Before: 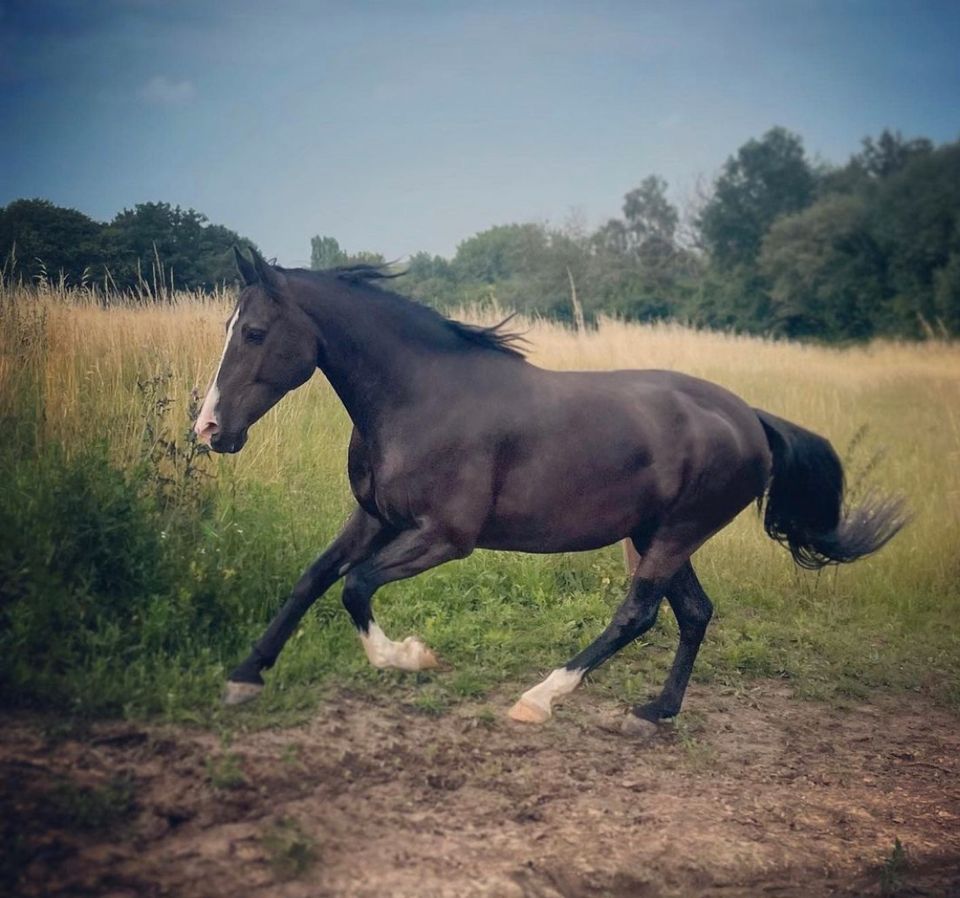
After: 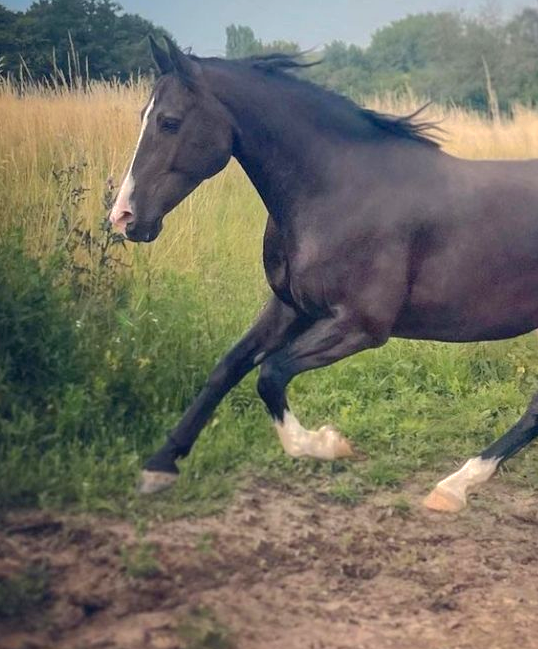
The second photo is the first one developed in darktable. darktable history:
crop: left 8.898%, top 23.588%, right 34.96%, bottom 4.127%
exposure: black level correction 0.001, exposure 0.498 EV, compensate exposure bias true, compensate highlight preservation false
levels: black 0.104%
shadows and highlights: shadows 40.3, highlights -59.73
